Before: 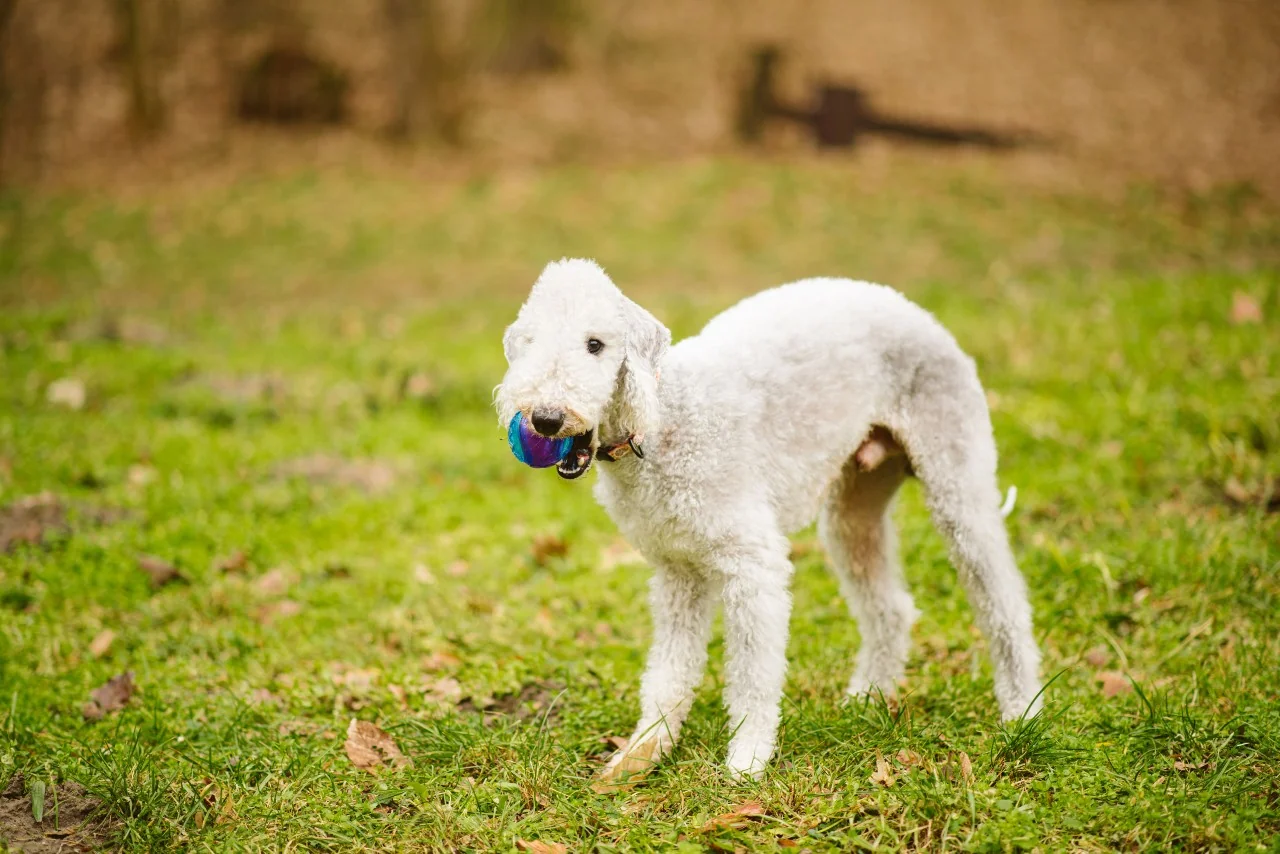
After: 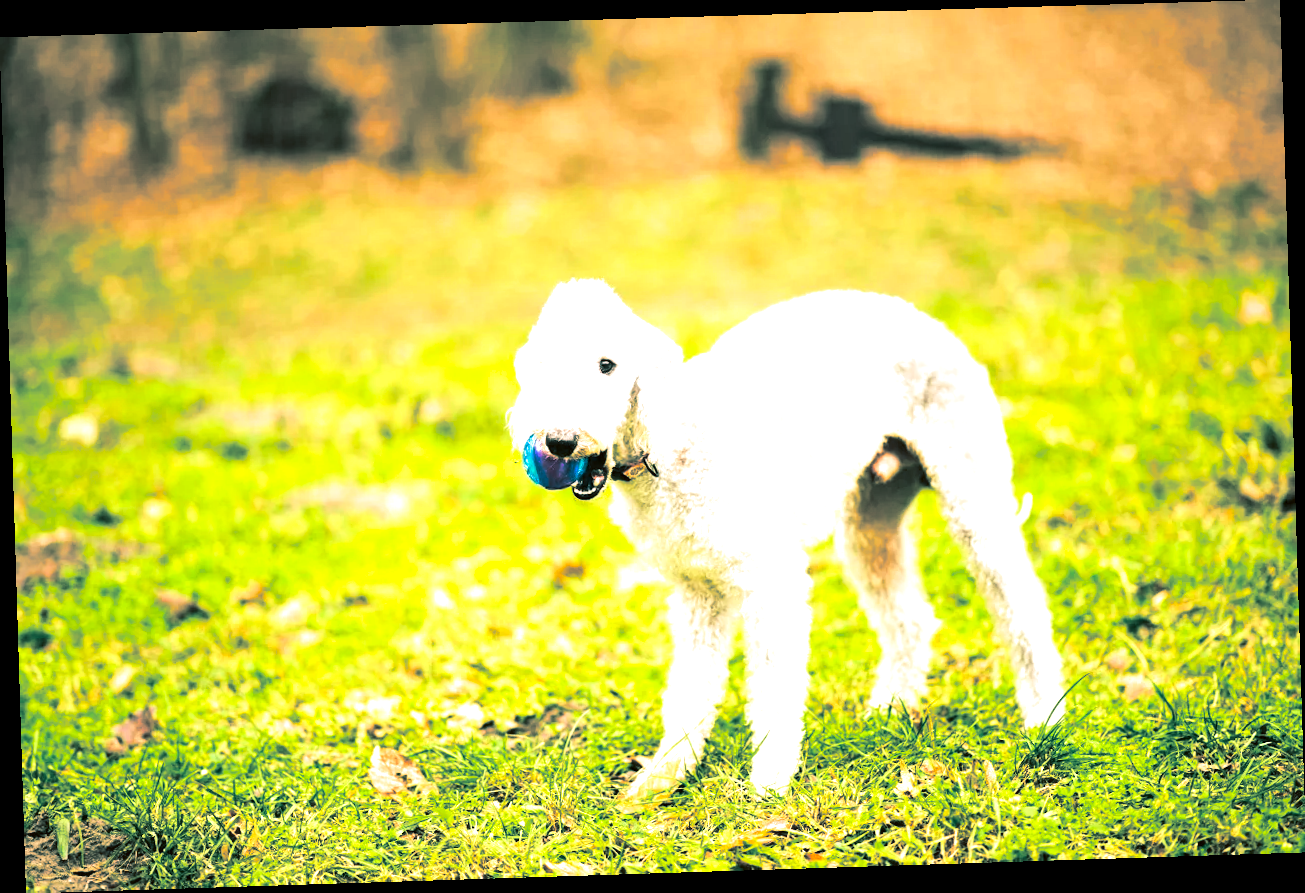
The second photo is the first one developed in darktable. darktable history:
rotate and perspective: rotation -1.77°, lens shift (horizontal) 0.004, automatic cropping off
split-toning: shadows › hue 186.43°, highlights › hue 49.29°, compress 30.29%
exposure: black level correction 0, exposure 1.173 EV, compensate exposure bias true, compensate highlight preservation false
contrast brightness saturation: contrast 0.21, brightness -0.11, saturation 0.21
